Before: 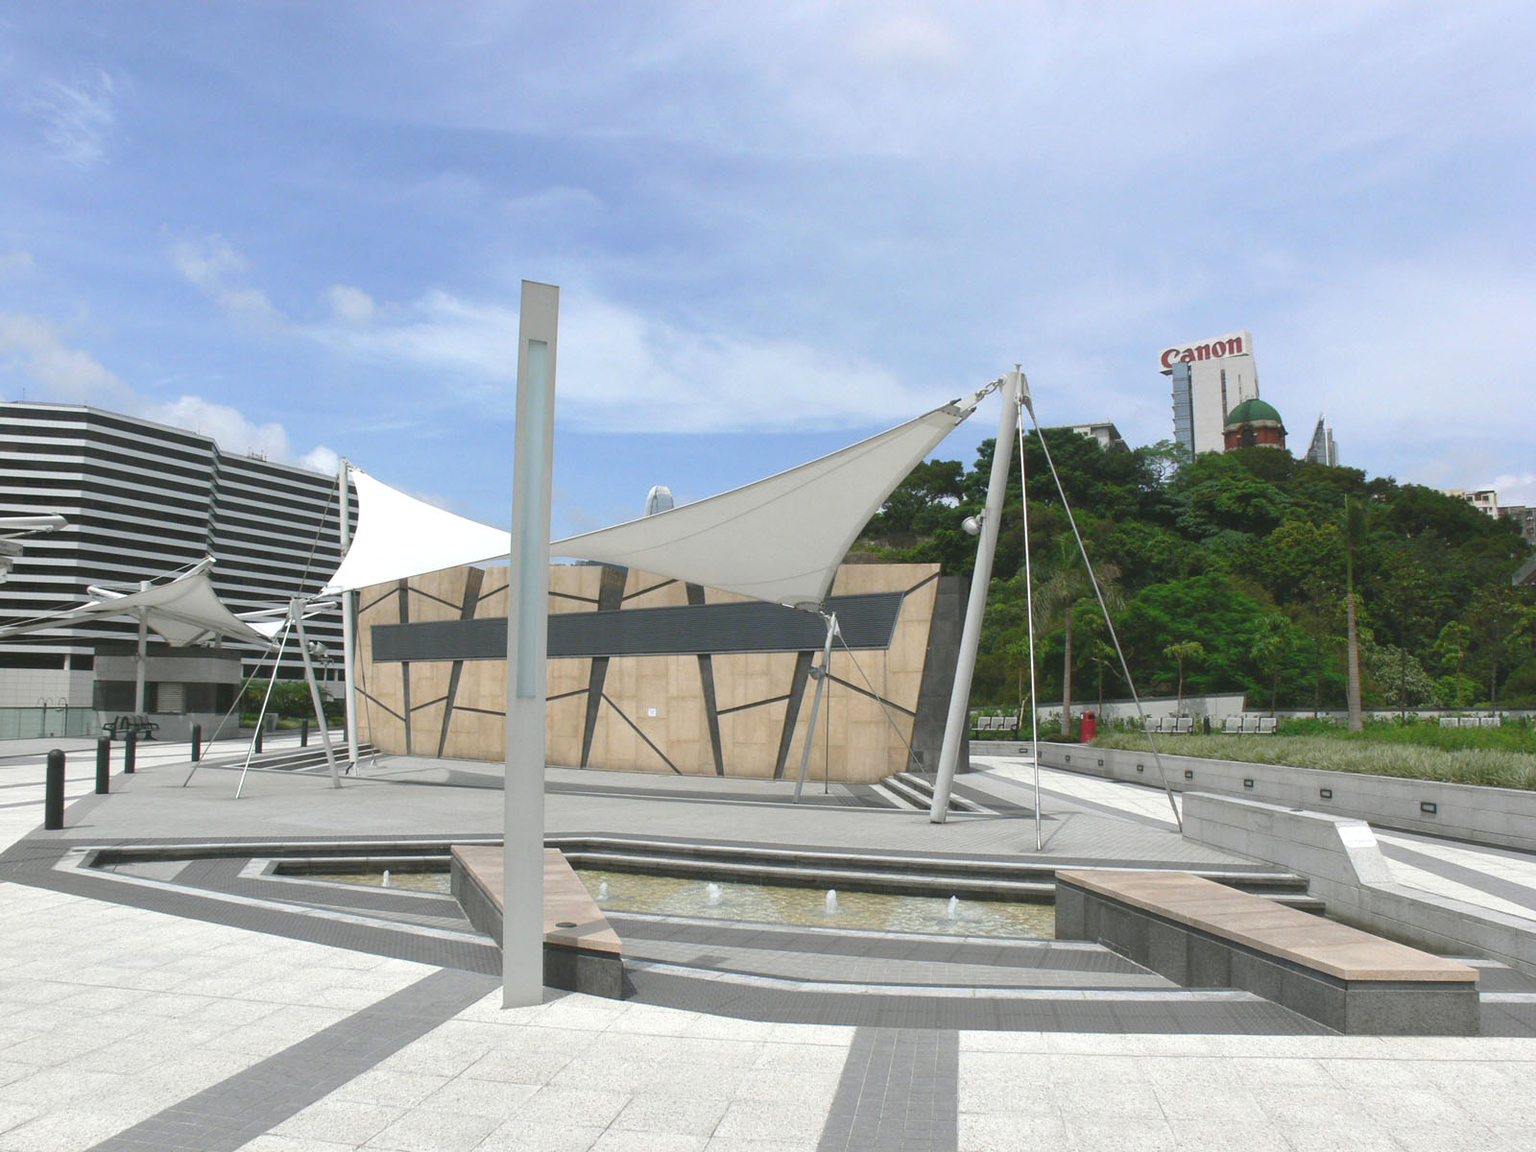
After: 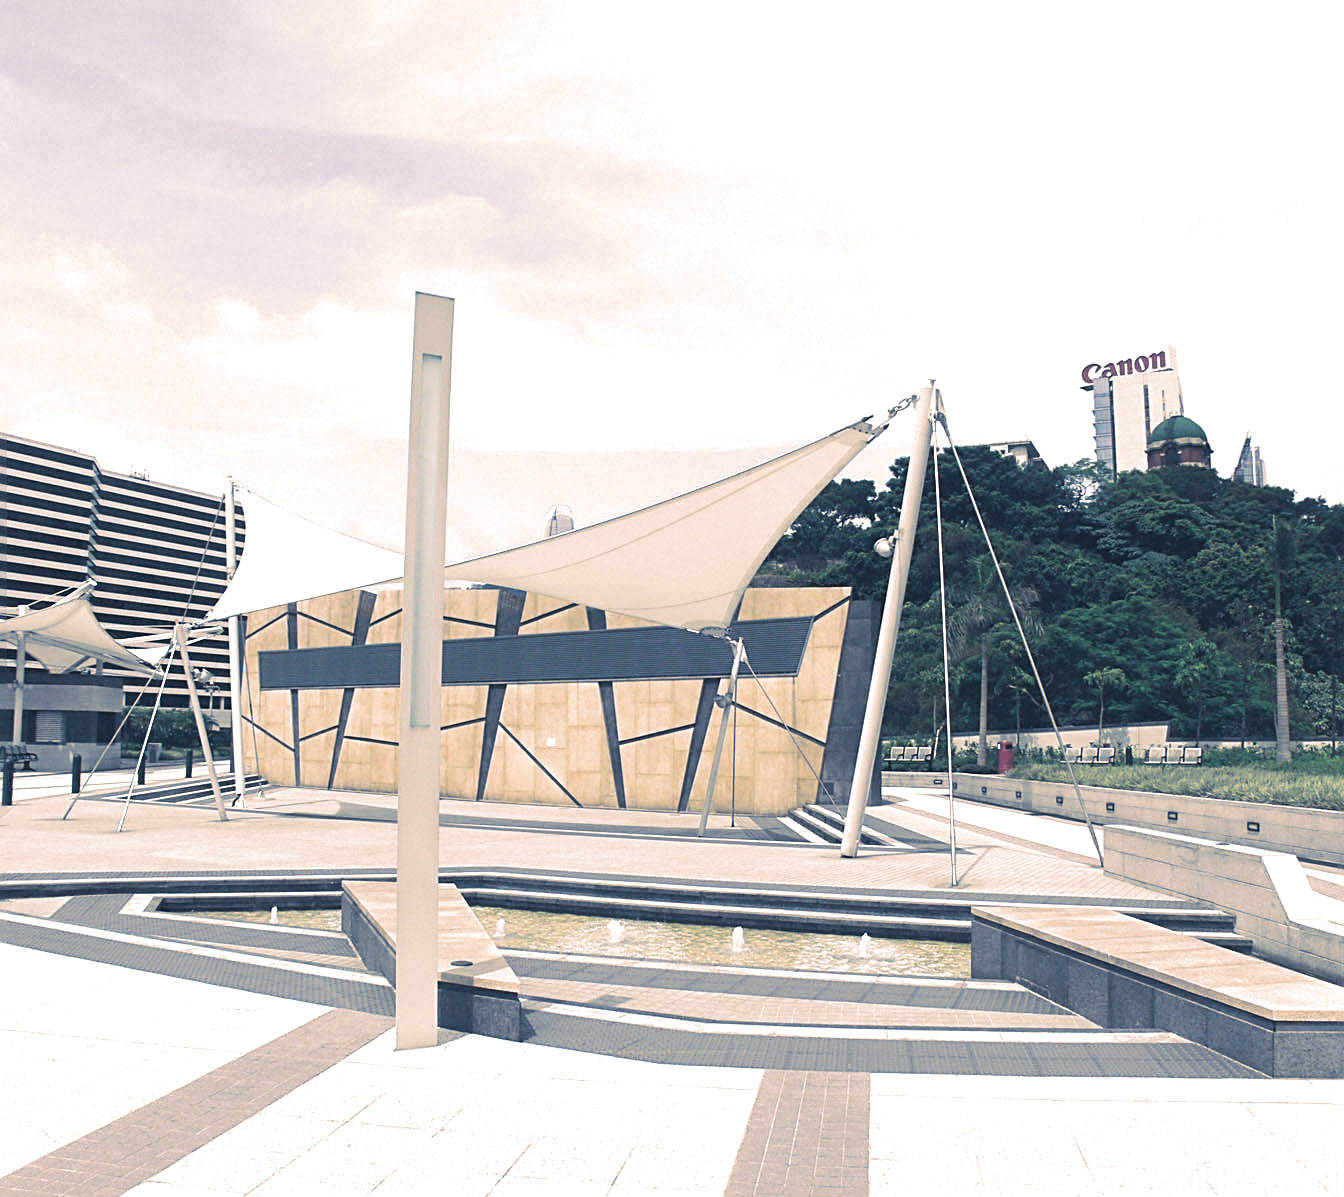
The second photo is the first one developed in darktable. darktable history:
sharpen: radius 2.543, amount 0.636
split-toning: shadows › hue 226.8°, shadows › saturation 0.56, highlights › hue 28.8°, balance -40, compress 0%
exposure: exposure 0.661 EV, compensate highlight preservation false
crop: left 8.026%, right 7.374%
